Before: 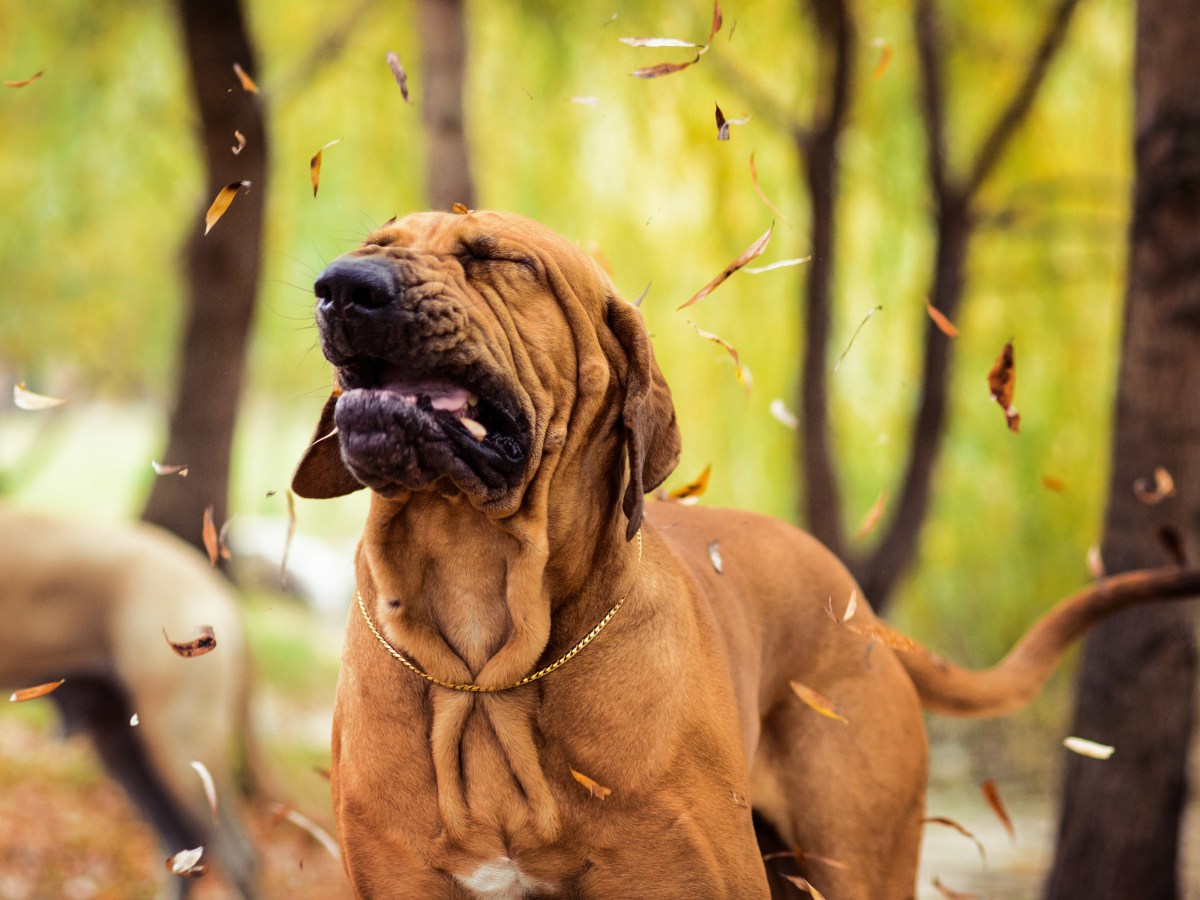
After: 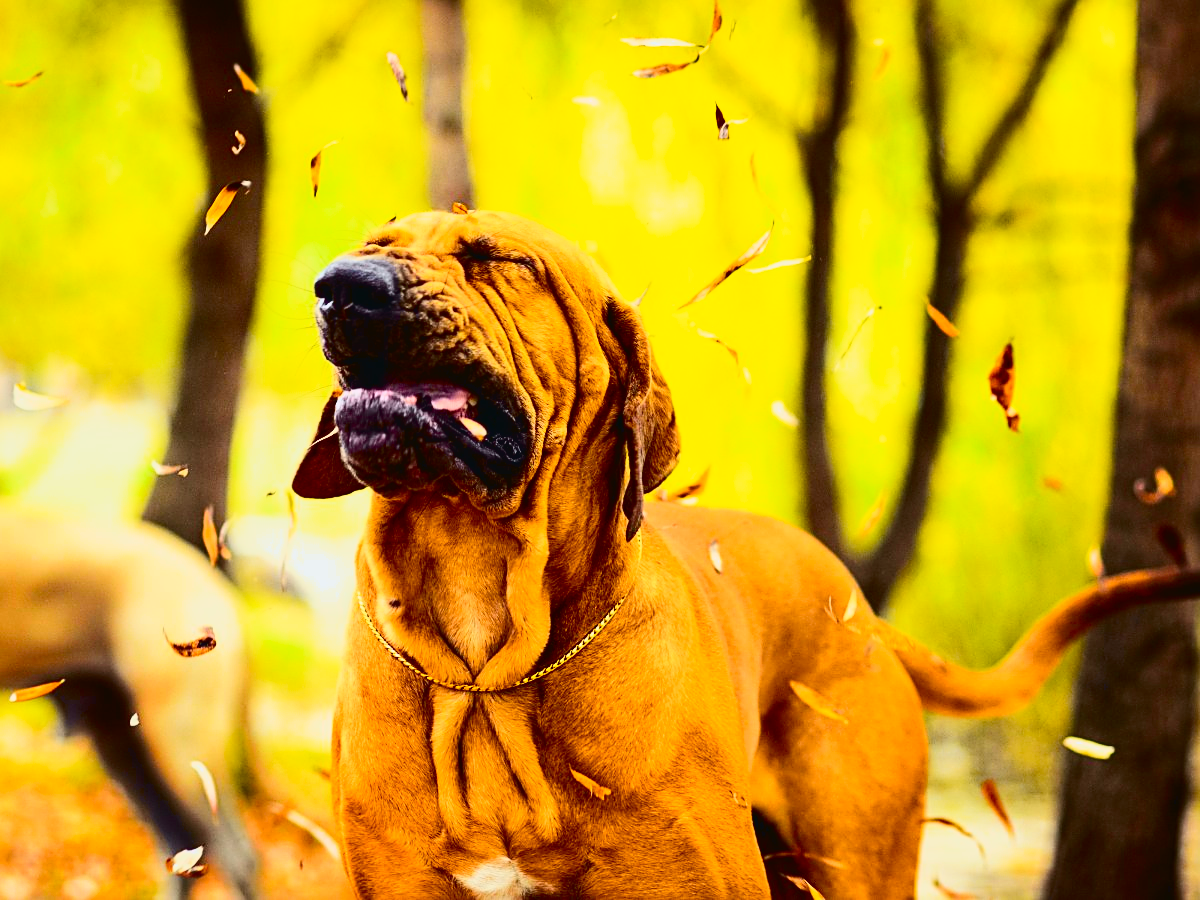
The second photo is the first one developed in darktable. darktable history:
exposure: black level correction 0.005, exposure 0.014 EV, compensate highlight preservation false
contrast brightness saturation: contrast 0.16, saturation 0.32
white balance: emerald 1
tone curve: curves: ch0 [(0, 0.029) (0.087, 0.084) (0.227, 0.239) (0.46, 0.576) (0.657, 0.796) (0.861, 0.932) (0.997, 0.951)]; ch1 [(0, 0) (0.353, 0.344) (0.45, 0.46) (0.502, 0.494) (0.534, 0.523) (0.573, 0.576) (0.602, 0.631) (0.647, 0.669) (1, 1)]; ch2 [(0, 0) (0.333, 0.346) (0.385, 0.395) (0.44, 0.466) (0.5, 0.493) (0.521, 0.56) (0.553, 0.579) (0.573, 0.599) (0.667, 0.777) (1, 1)], color space Lab, independent channels, preserve colors none
sharpen: on, module defaults
